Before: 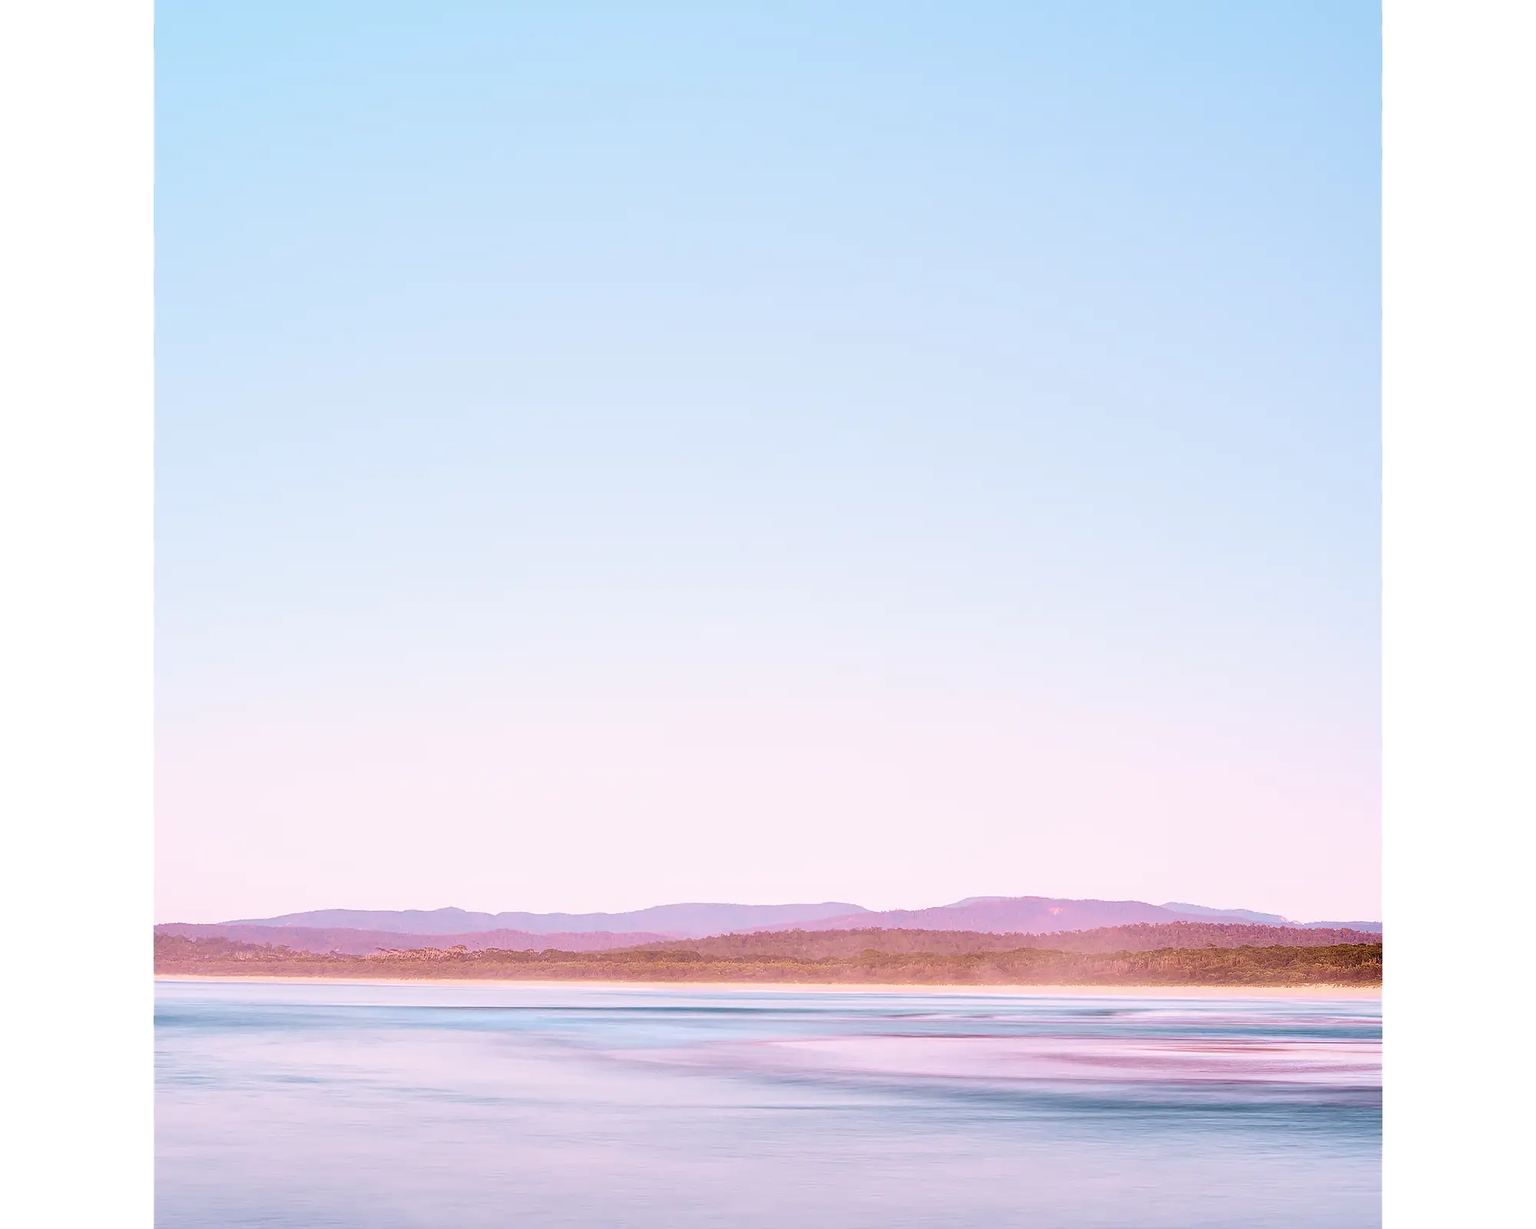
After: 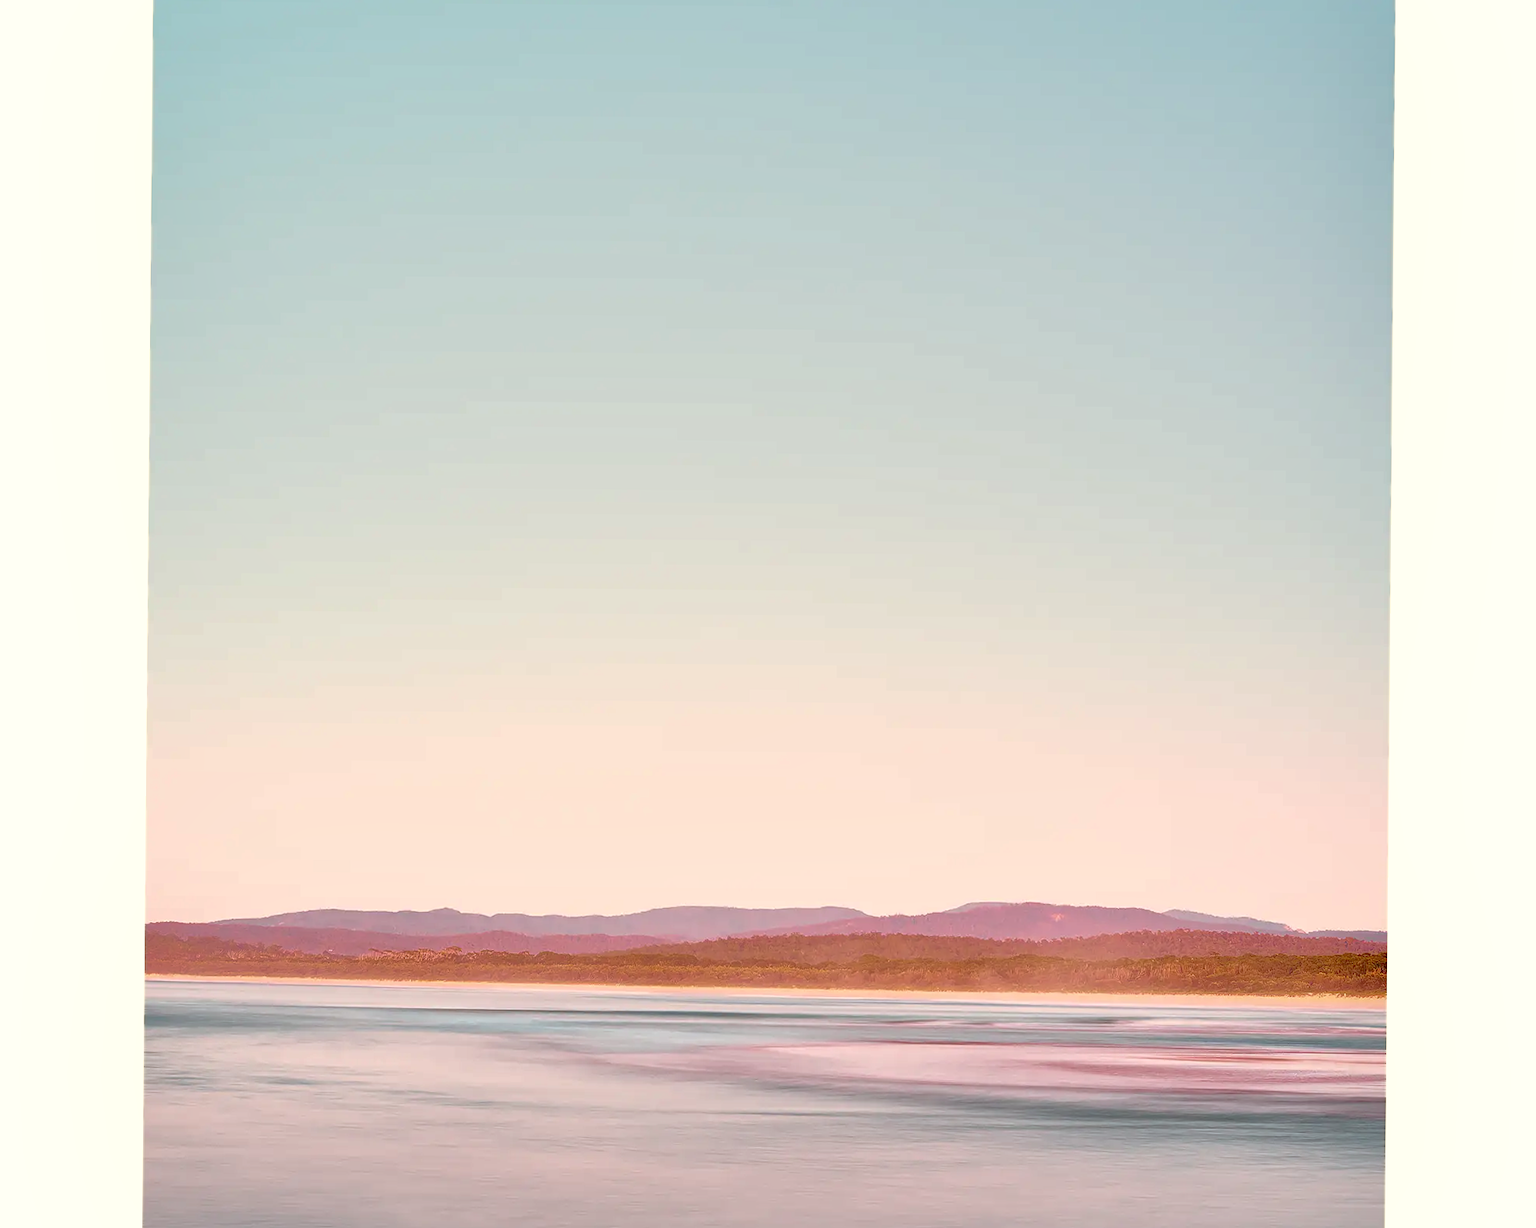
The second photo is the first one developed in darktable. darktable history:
color correction: highlights a* -0.482, highlights b* 0.161, shadows a* 4.66, shadows b* 20.72
white balance: red 1.029, blue 0.92
crop and rotate: angle -0.5°
shadows and highlights: on, module defaults
